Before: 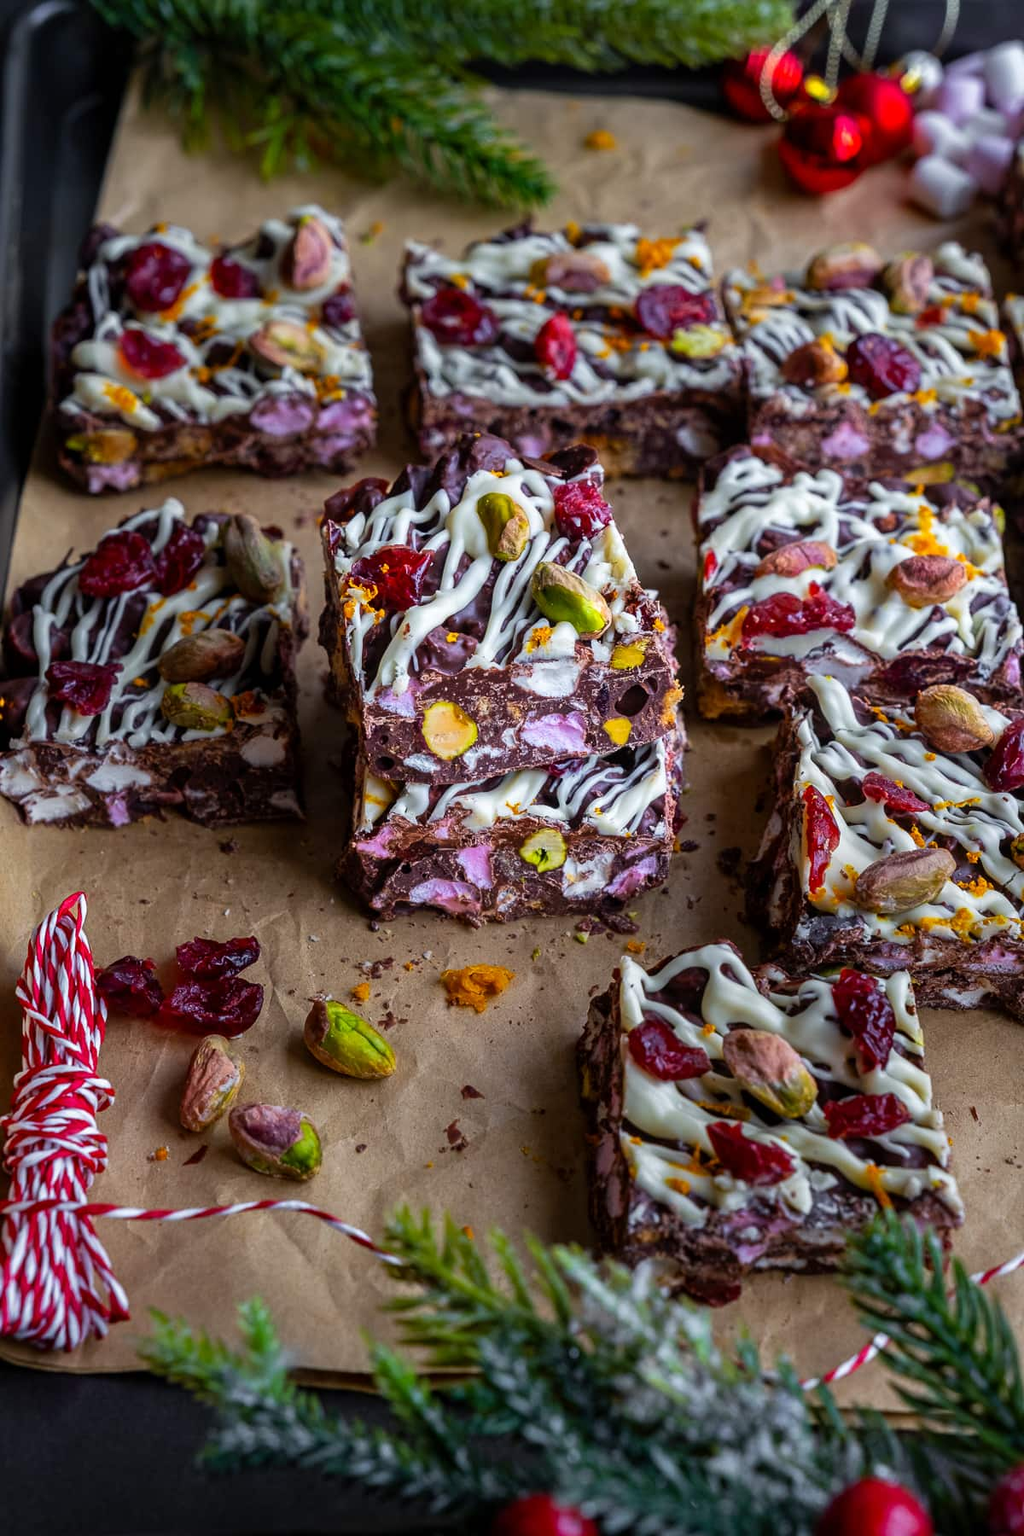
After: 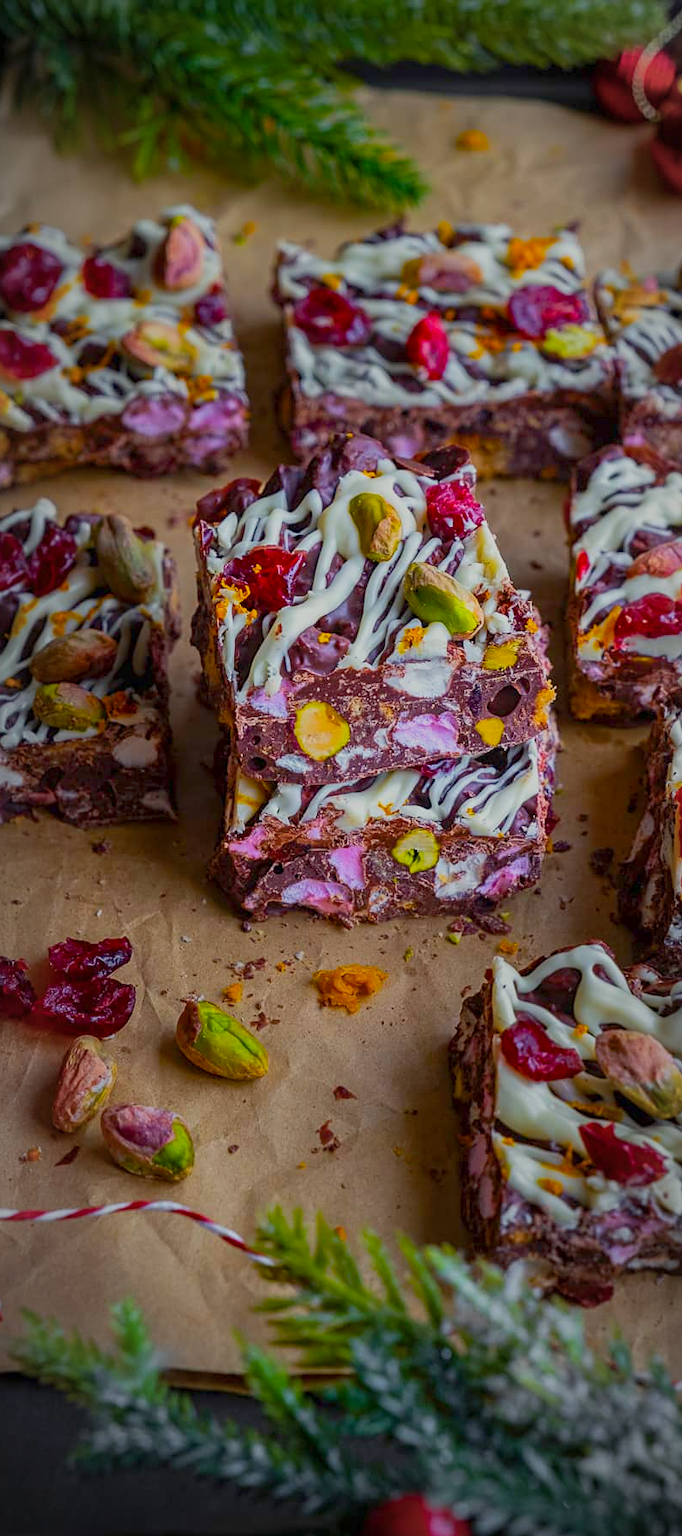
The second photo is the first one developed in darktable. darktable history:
crop and rotate: left 12.508%, right 20.858%
sharpen: amount 0.217
vignetting: fall-off start 80.56%, fall-off radius 62.27%, center (0.033, -0.087), automatic ratio true, width/height ratio 1.419
color balance rgb: shadows lift › luminance -19.839%, highlights gain › luminance 6.102%, highlights gain › chroma 1.339%, highlights gain › hue 92.13°, perceptual saturation grading › global saturation 29.764%, contrast -29.746%
